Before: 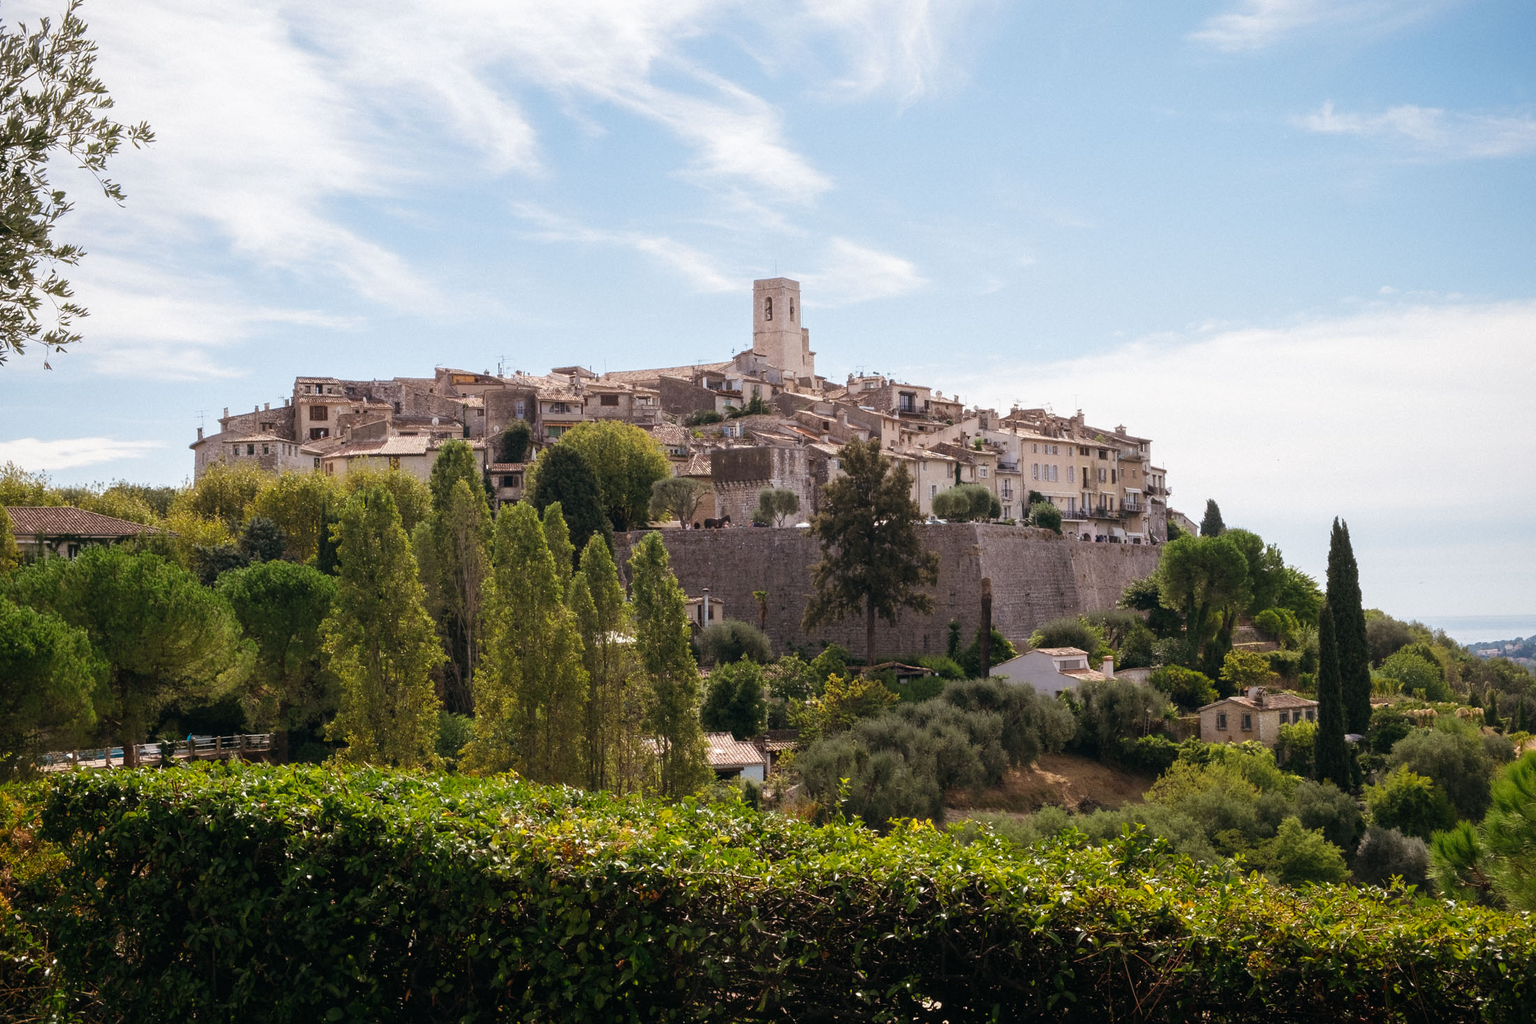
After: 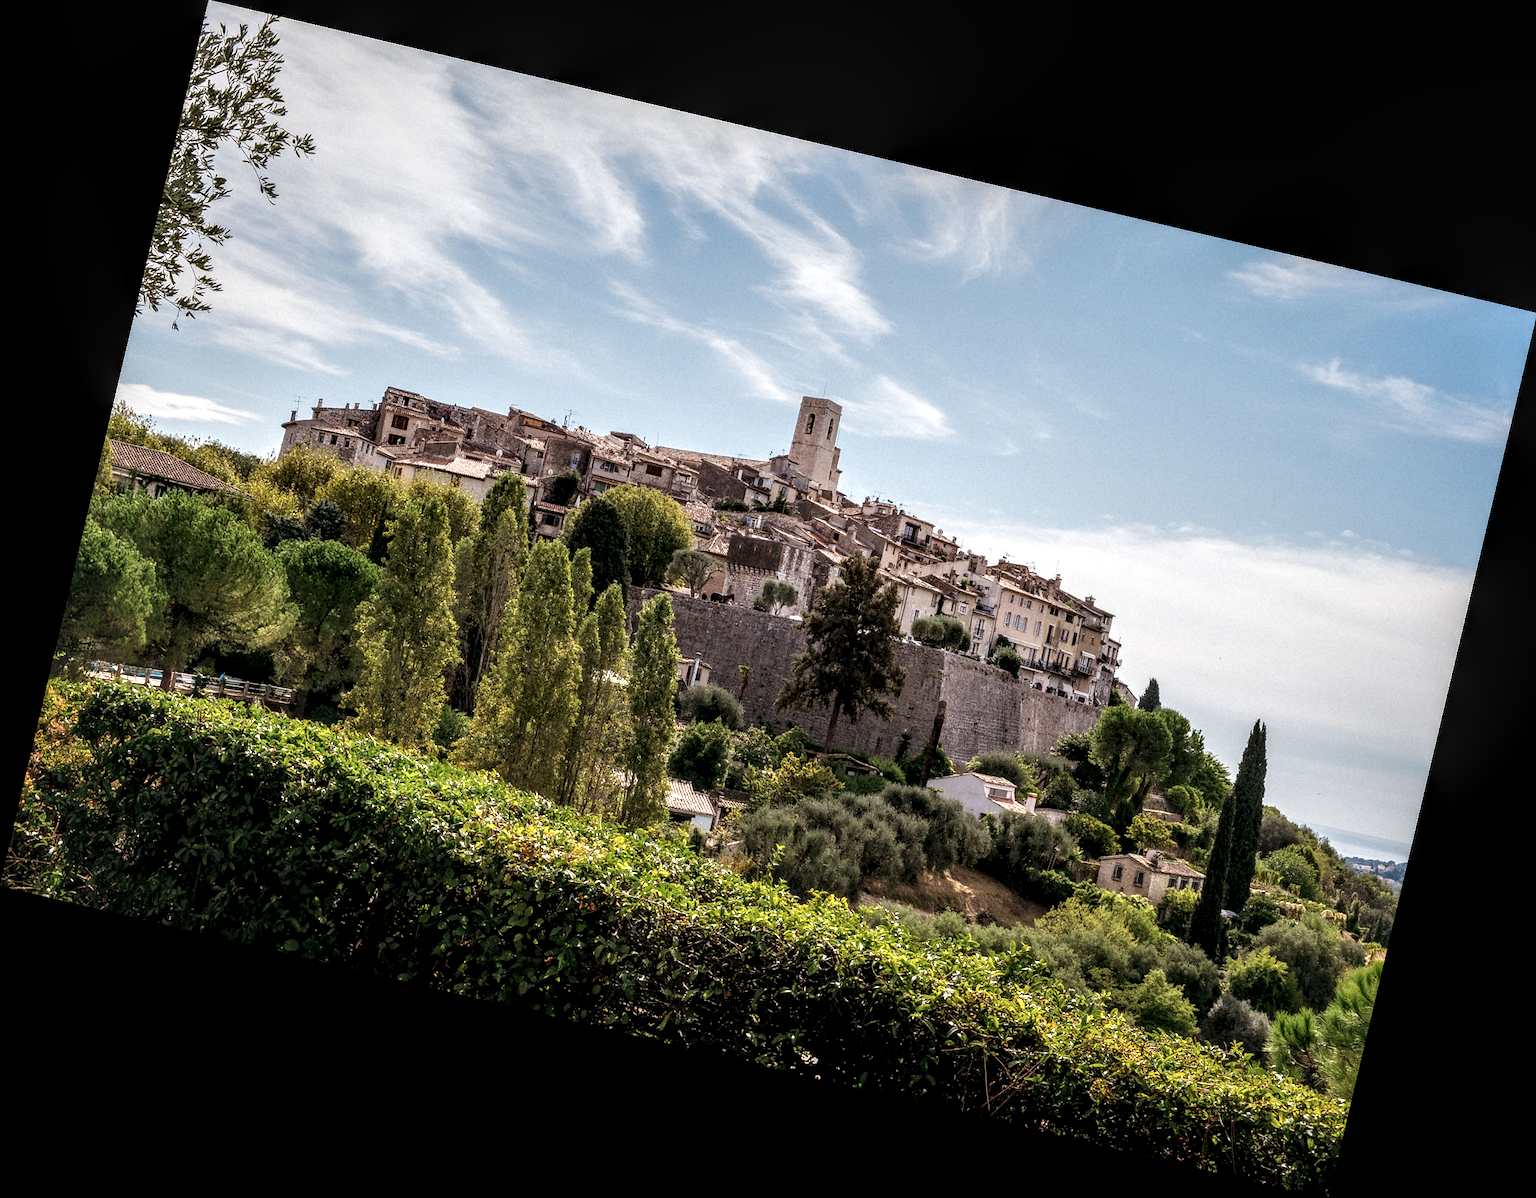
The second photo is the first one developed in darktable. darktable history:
rotate and perspective: rotation 13.27°, automatic cropping off
sharpen: radius 1, threshold 1
local contrast: highlights 19%, detail 186%
